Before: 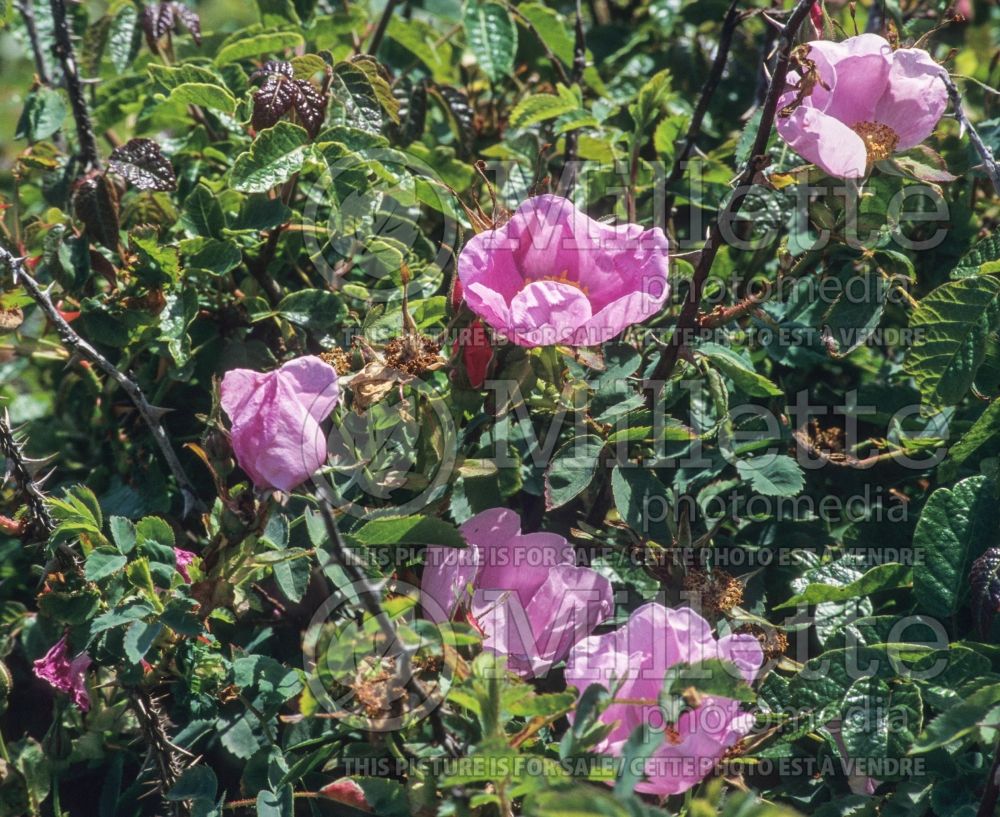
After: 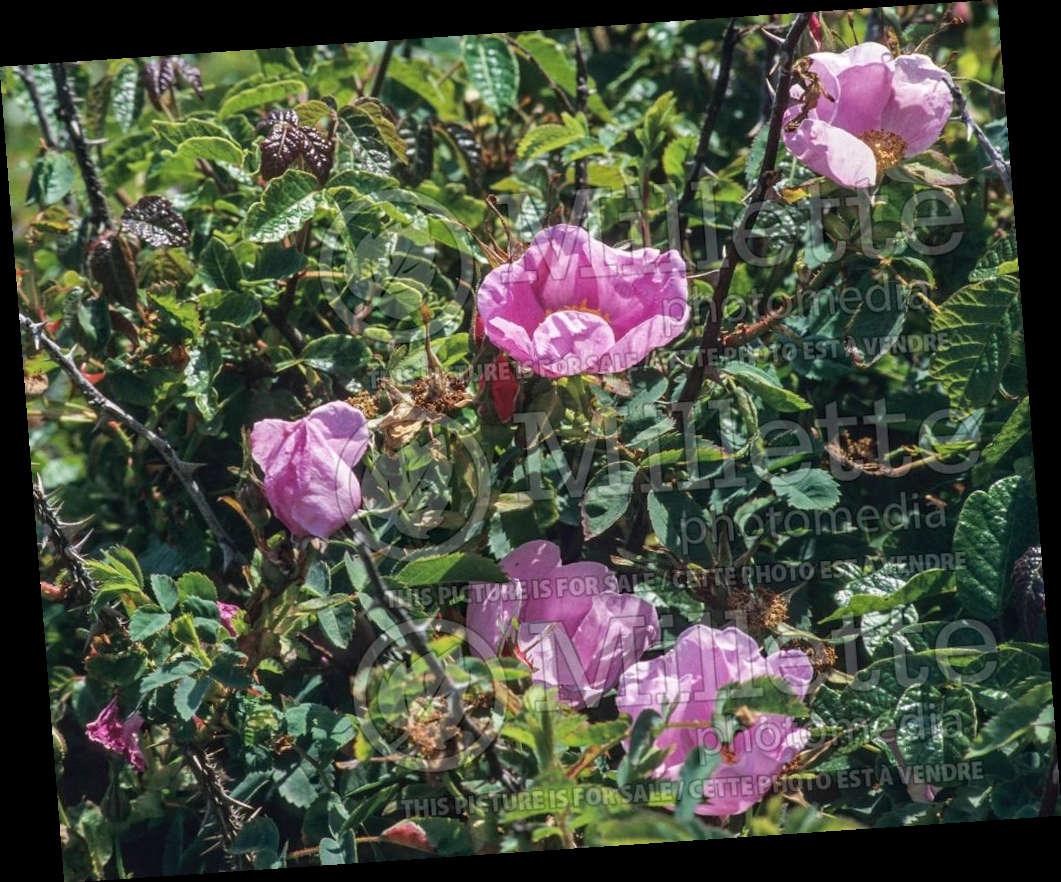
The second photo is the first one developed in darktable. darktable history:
rotate and perspective: rotation -4.2°, shear 0.006, automatic cropping off
contrast brightness saturation: saturation -0.05
haze removal: compatibility mode true, adaptive false
